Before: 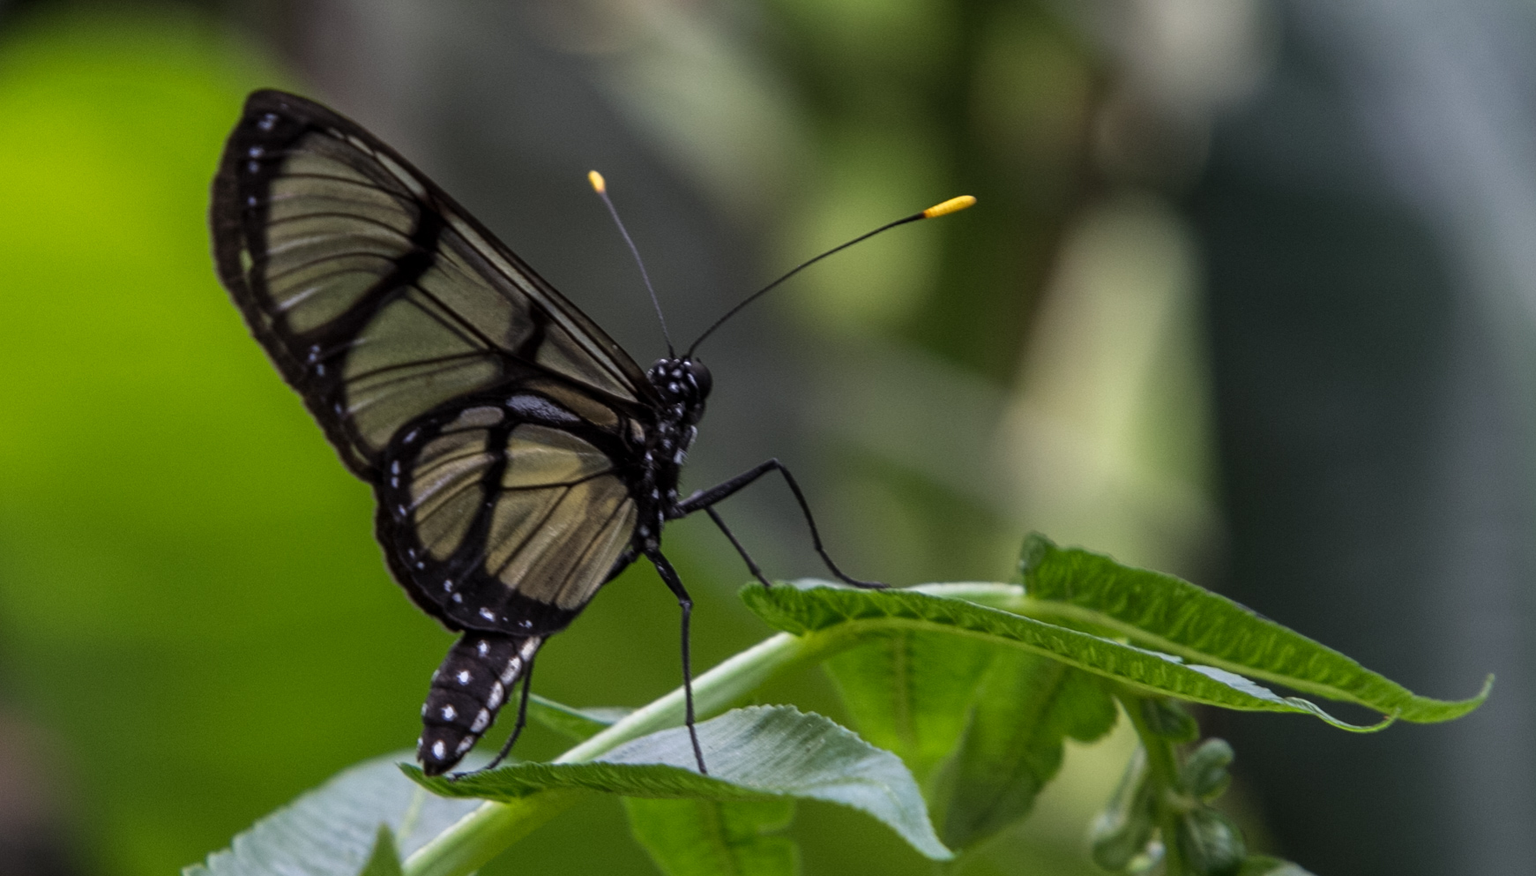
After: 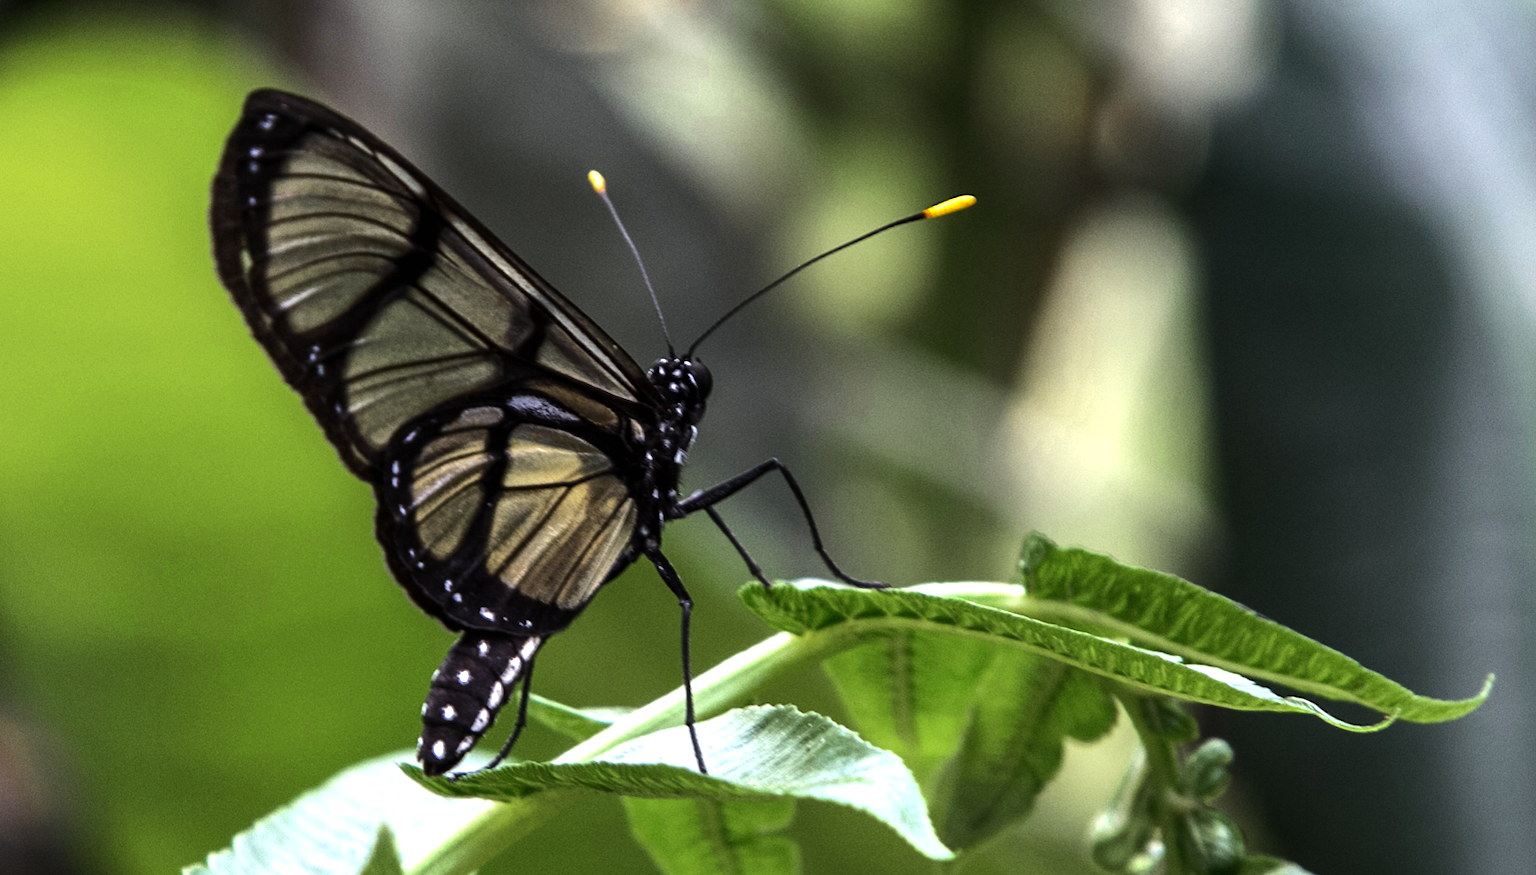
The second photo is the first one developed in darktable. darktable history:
color zones: curves: ch0 [(0.11, 0.396) (0.195, 0.36) (0.25, 0.5) (0.303, 0.412) (0.357, 0.544) (0.75, 0.5) (0.967, 0.328)]; ch1 [(0, 0.468) (0.112, 0.512) (0.202, 0.6) (0.25, 0.5) (0.307, 0.352) (0.357, 0.544) (0.75, 0.5) (0.963, 0.524)]
tone equalizer: -8 EV -1.08 EV, -7 EV -1.01 EV, -6 EV -0.867 EV, -5 EV -0.578 EV, -3 EV 0.578 EV, -2 EV 0.867 EV, -1 EV 1.01 EV, +0 EV 1.08 EV, edges refinement/feathering 500, mask exposure compensation -1.57 EV, preserve details no
exposure: black level correction 0, exposure 0.5 EV, compensate highlight preservation false
